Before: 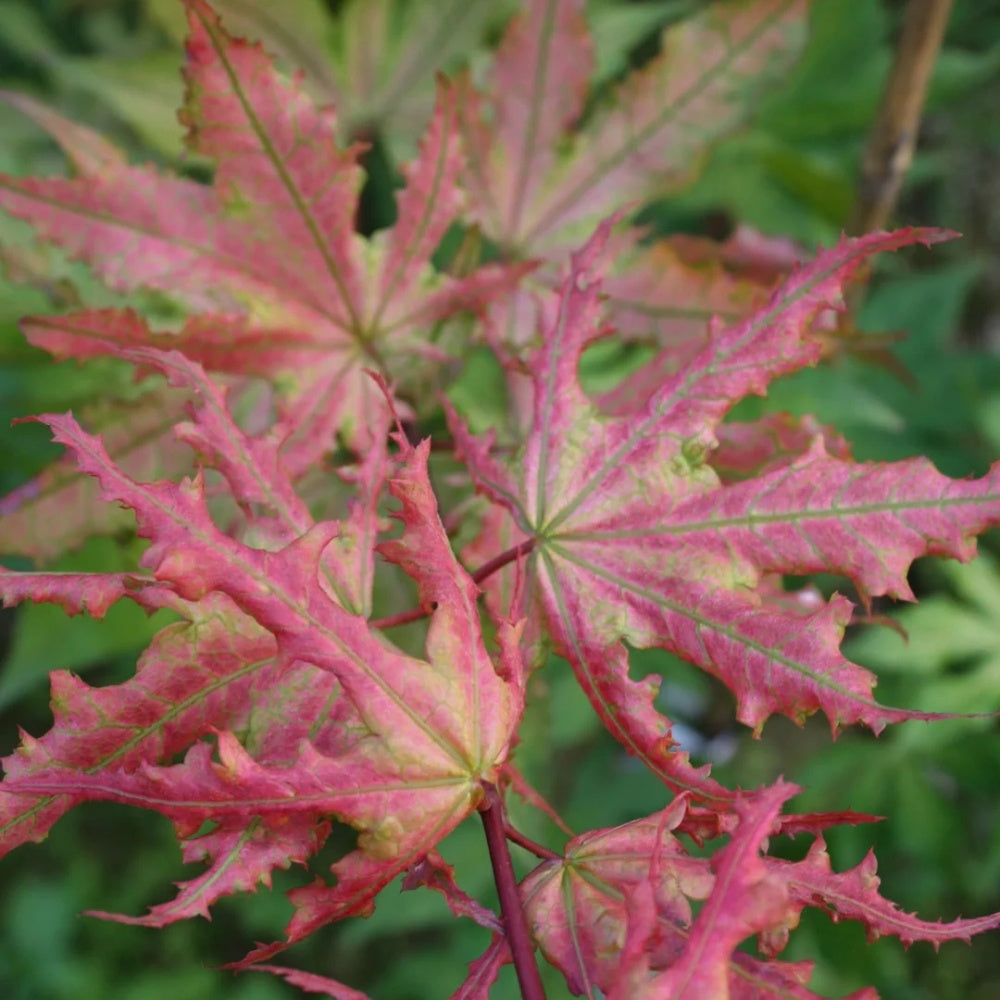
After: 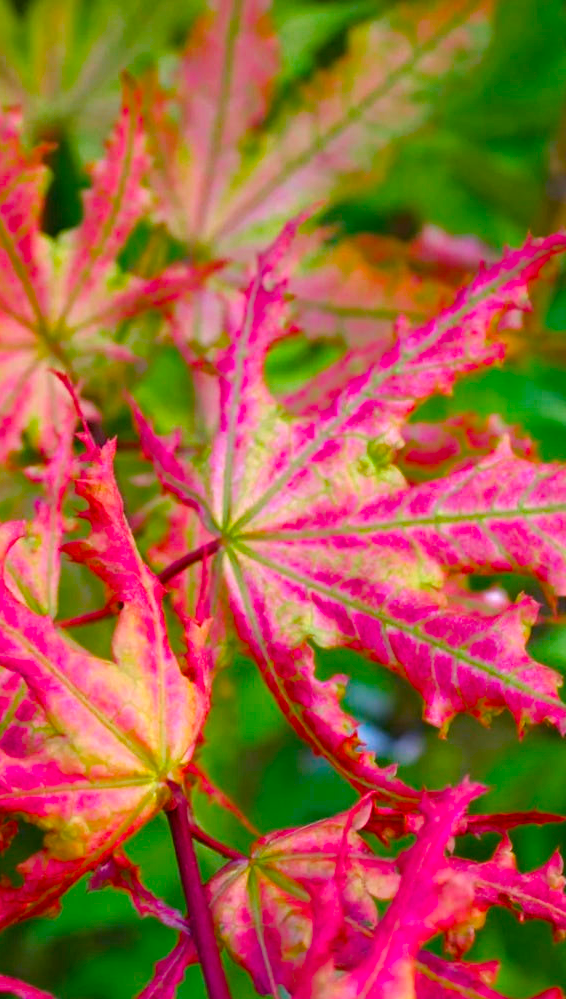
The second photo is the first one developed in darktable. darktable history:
color balance rgb: linear chroma grading › shadows 10%, linear chroma grading › highlights 10%, linear chroma grading › global chroma 15%, linear chroma grading › mid-tones 15%, perceptual saturation grading › global saturation 40%, perceptual saturation grading › highlights -25%, perceptual saturation grading › mid-tones 35%, perceptual saturation grading › shadows 35%, perceptual brilliance grading › global brilliance 11.29%, global vibrance 11.29%
crop: left 31.458%, top 0%, right 11.876%
